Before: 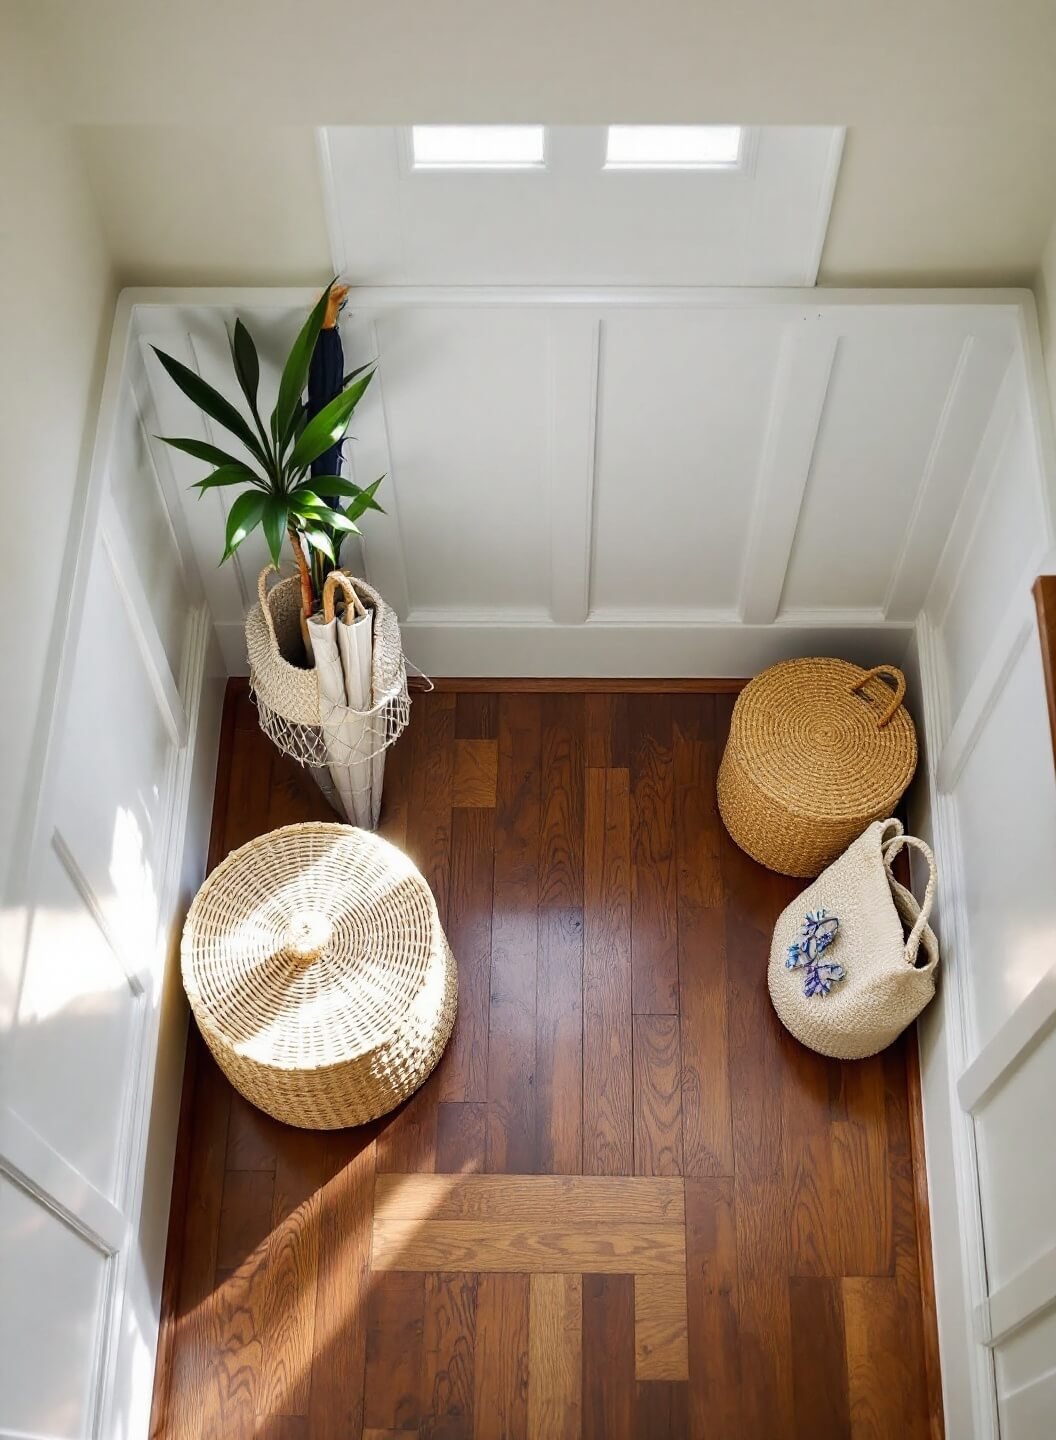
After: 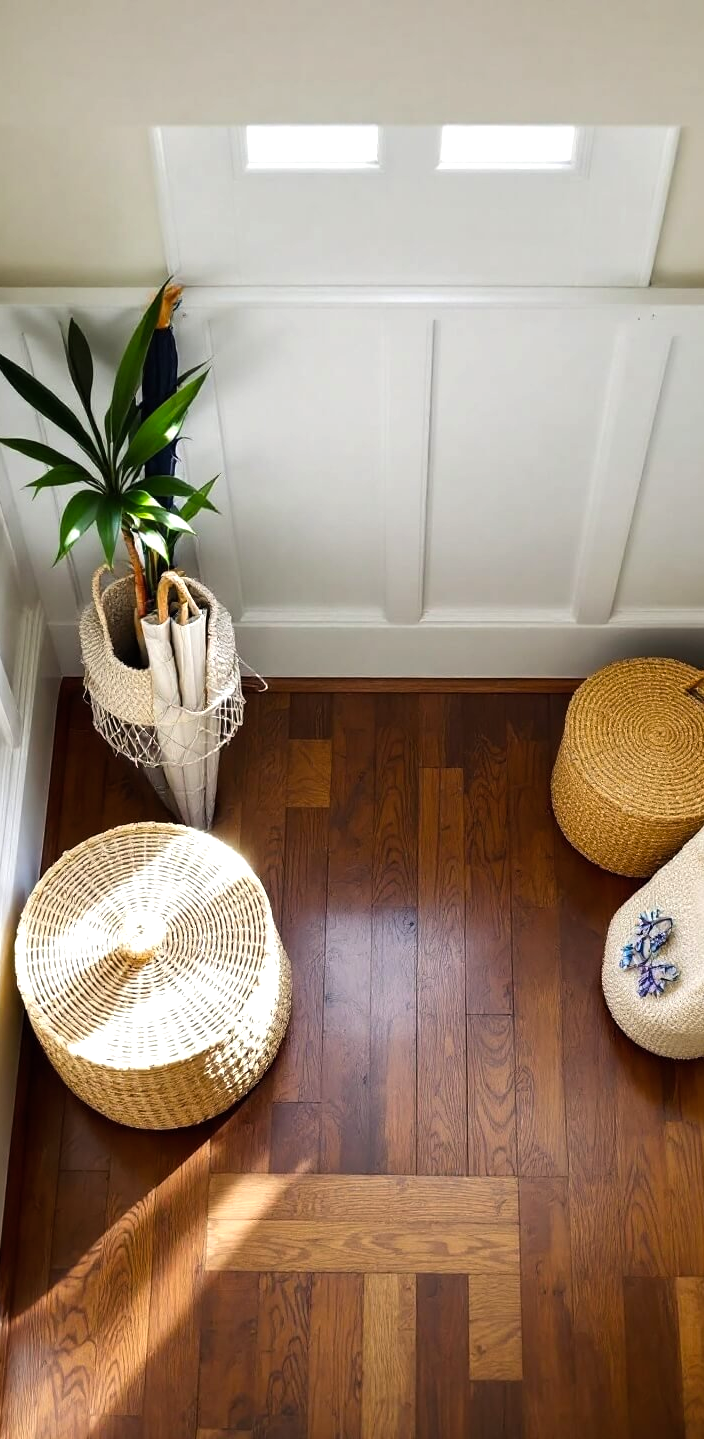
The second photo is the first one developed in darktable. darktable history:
color balance rgb: linear chroma grading › global chroma 10%, global vibrance 10%, contrast 15%, saturation formula JzAzBz (2021)
crop and rotate: left 15.754%, right 17.579%
